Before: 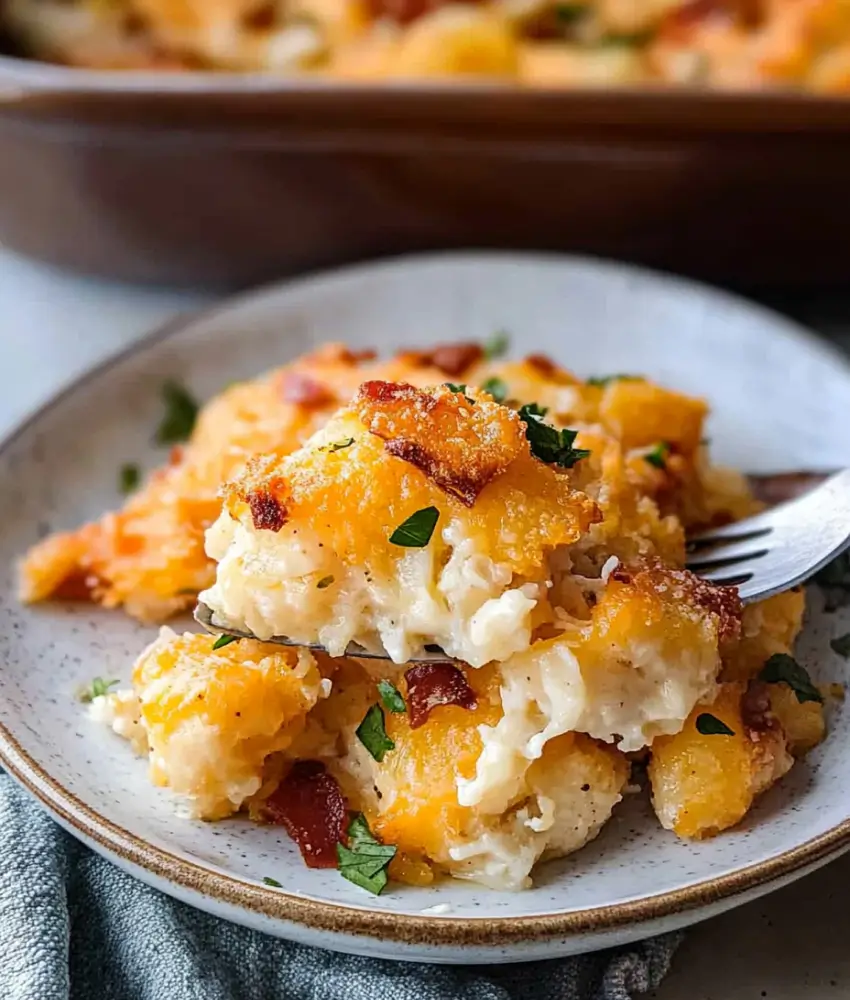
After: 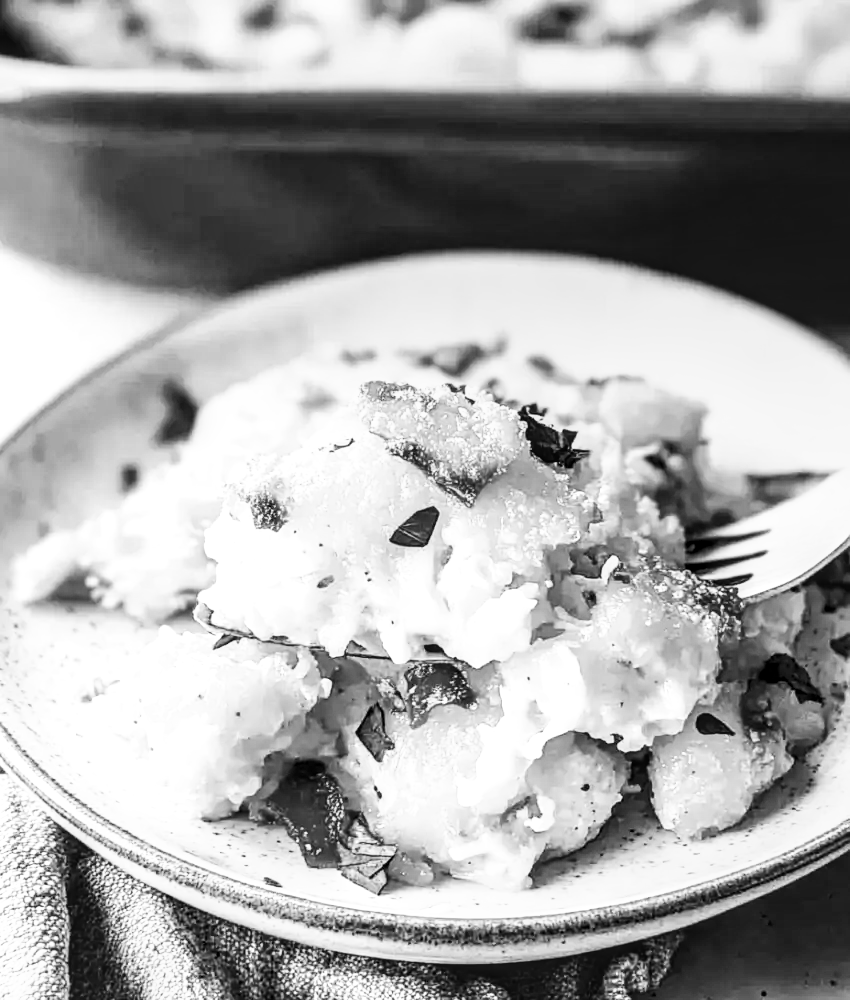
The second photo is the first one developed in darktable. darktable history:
local contrast: detail 130%
white balance: red 1.127, blue 0.943
base curve: curves: ch0 [(0, 0) (0.007, 0.004) (0.027, 0.03) (0.046, 0.07) (0.207, 0.54) (0.442, 0.872) (0.673, 0.972) (1, 1)], preserve colors none
exposure: black level correction 0, exposure 0.5 EV, compensate highlight preservation false
color calibration: output gray [0.21, 0.42, 0.37, 0], gray › normalize channels true, illuminant same as pipeline (D50), adaptation XYZ, x 0.346, y 0.359, gamut compression 0
